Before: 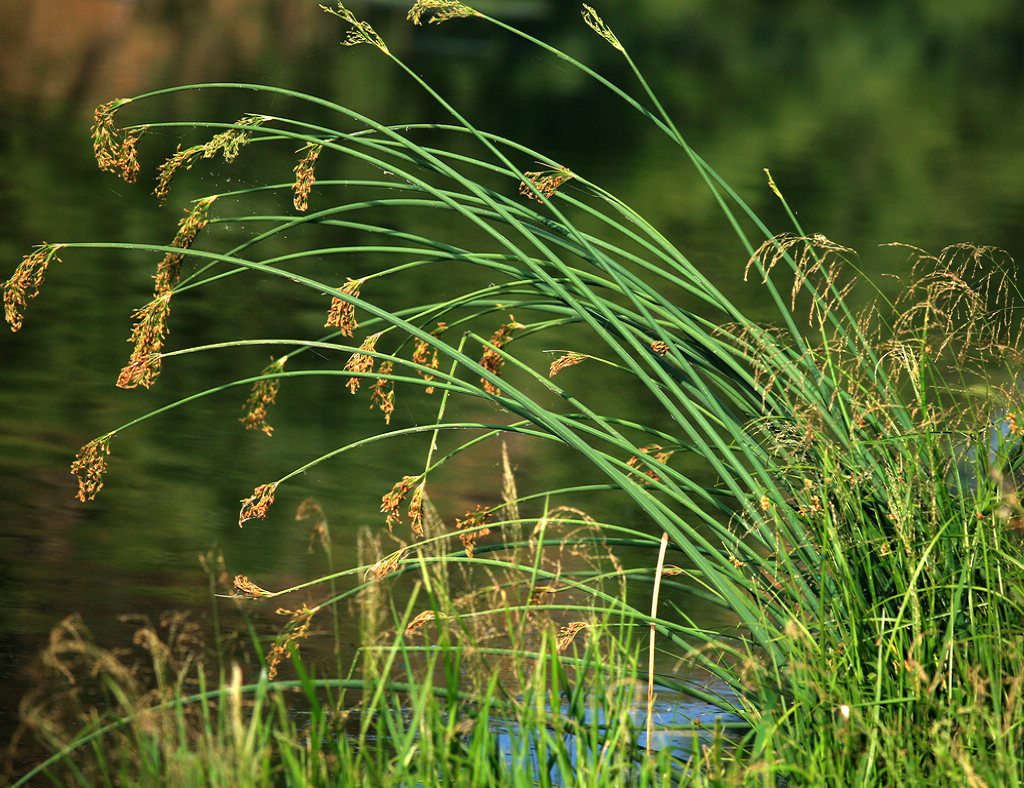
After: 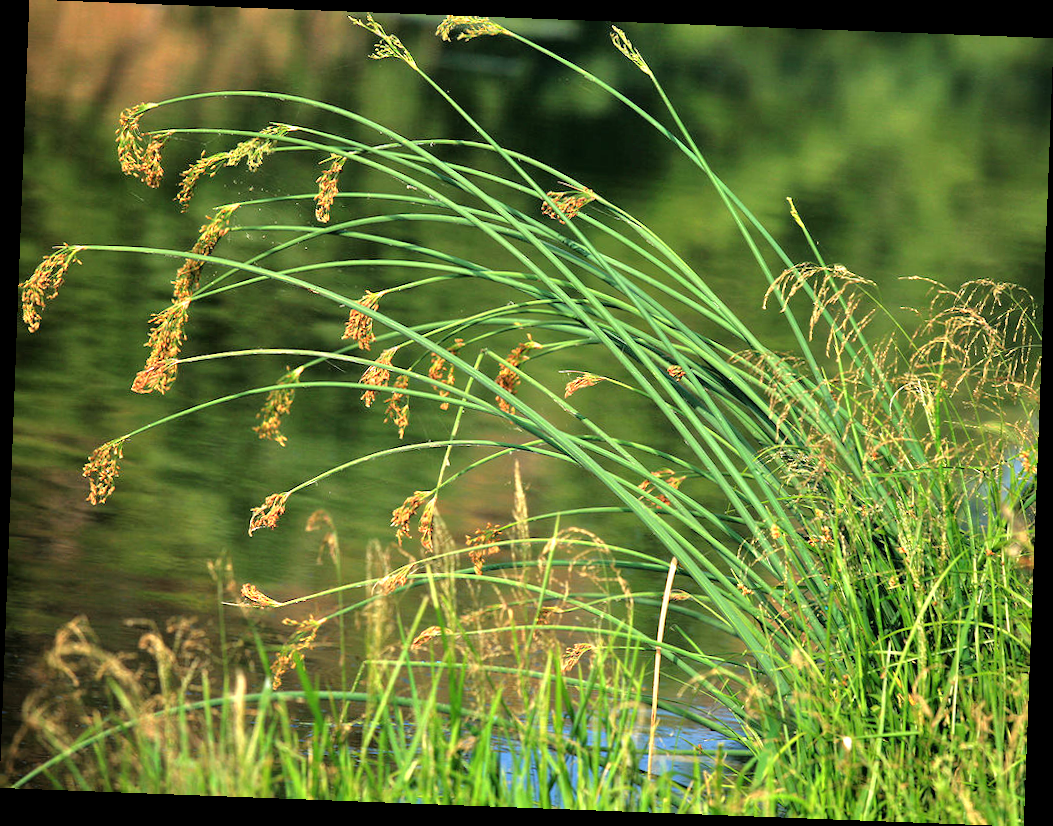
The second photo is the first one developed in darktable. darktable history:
tone equalizer: -7 EV 0.15 EV, -6 EV 0.6 EV, -5 EV 1.15 EV, -4 EV 1.33 EV, -3 EV 1.15 EV, -2 EV 0.6 EV, -1 EV 0.15 EV, mask exposure compensation -0.5 EV
rotate and perspective: rotation 2.17°, automatic cropping off
